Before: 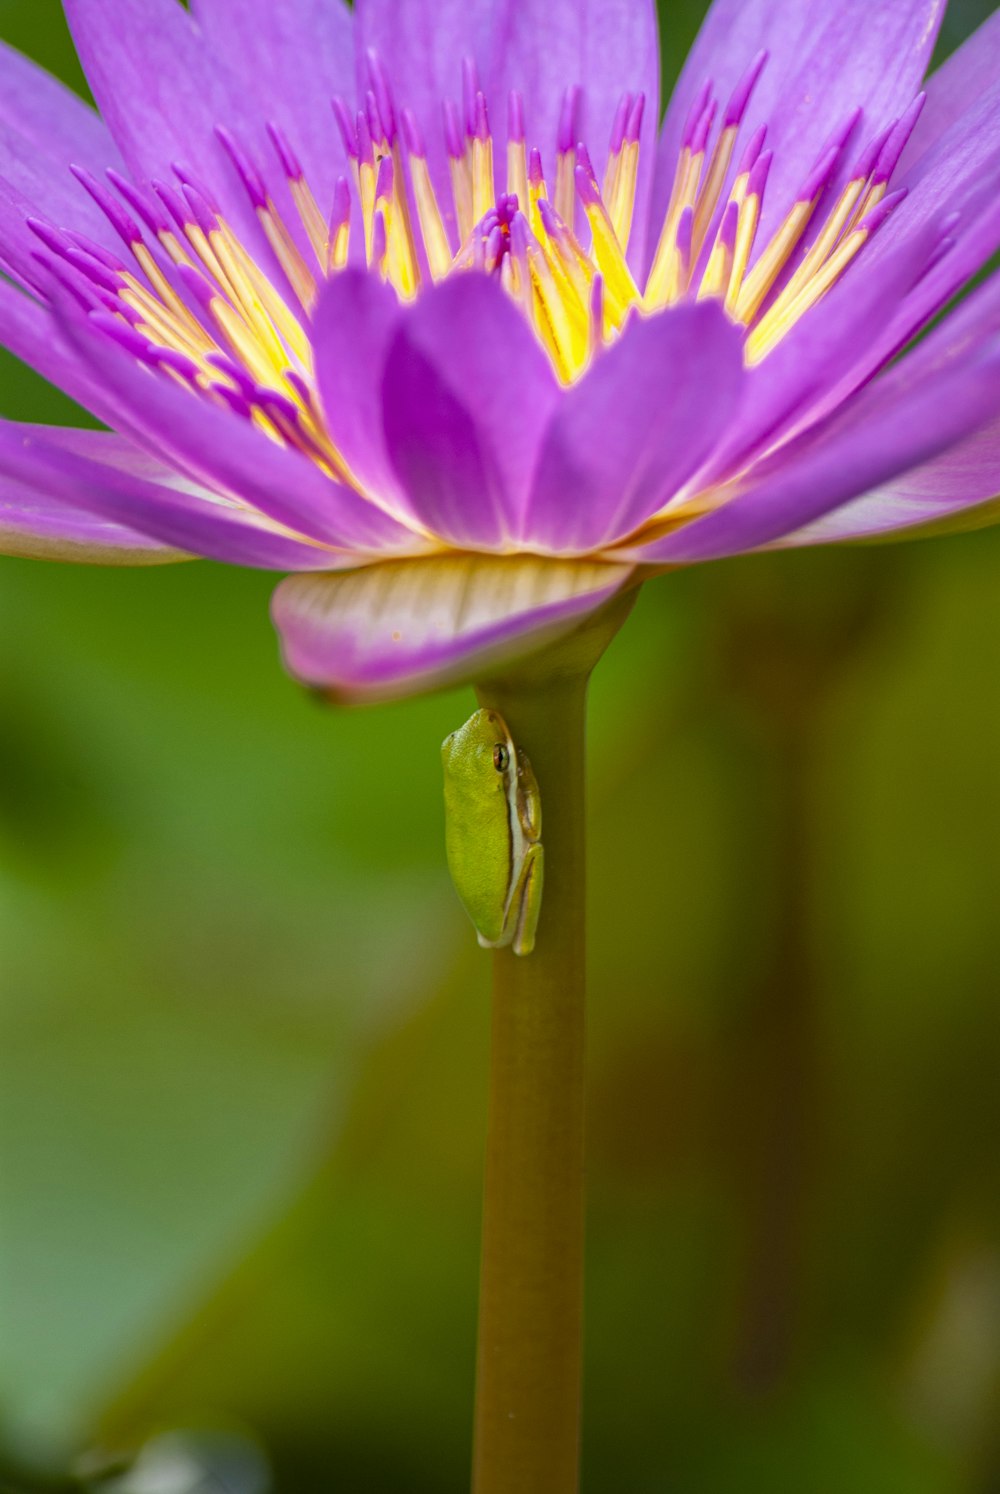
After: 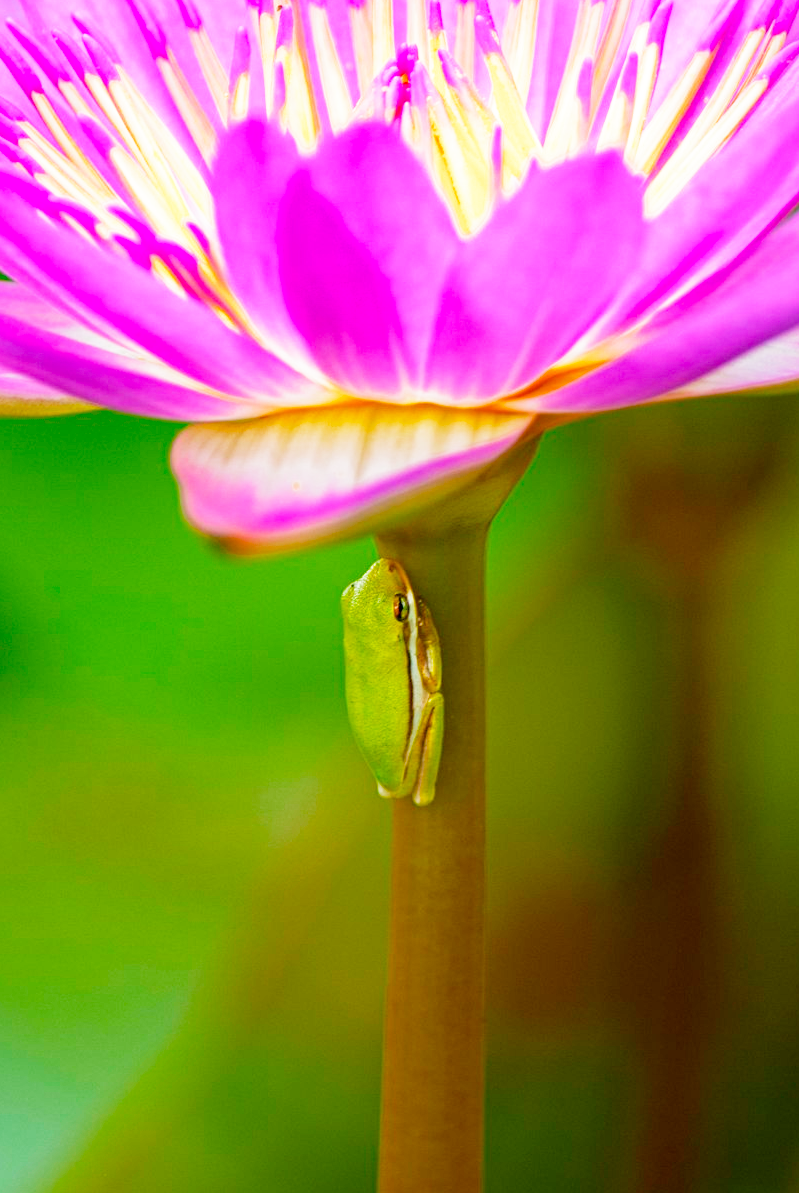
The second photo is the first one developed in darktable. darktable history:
contrast equalizer: y [[0.439, 0.44, 0.442, 0.457, 0.493, 0.498], [0.5 ×6], [0.5 ×6], [0 ×6], [0 ×6]]
color balance rgb: perceptual saturation grading › global saturation 10%, global vibrance 10%
filmic rgb: middle gray luminance 10%, black relative exposure -8.61 EV, white relative exposure 3.3 EV, threshold 6 EV, target black luminance 0%, hardness 5.2, latitude 44.69%, contrast 1.302, highlights saturation mix 5%, shadows ↔ highlights balance 24.64%, add noise in highlights 0, preserve chrominance no, color science v3 (2019), use custom middle-gray values true, iterations of high-quality reconstruction 0, contrast in highlights soft, enable highlight reconstruction true
crop and rotate: left 10.071%, top 10.071%, right 10.02%, bottom 10.02%
